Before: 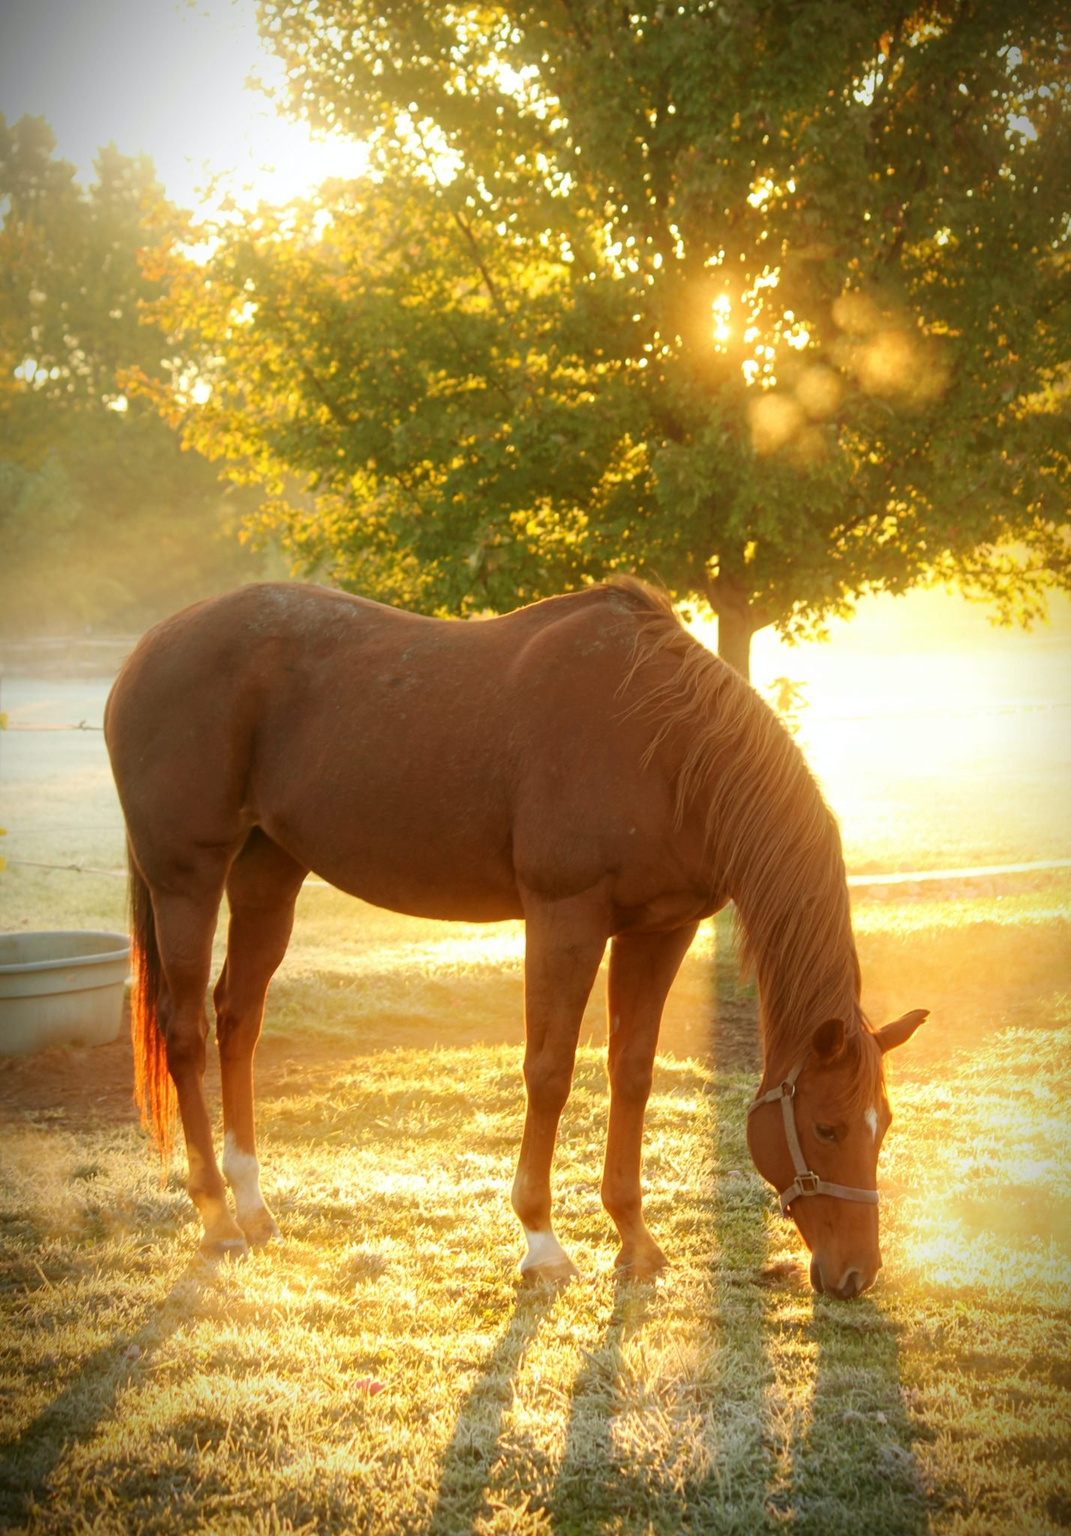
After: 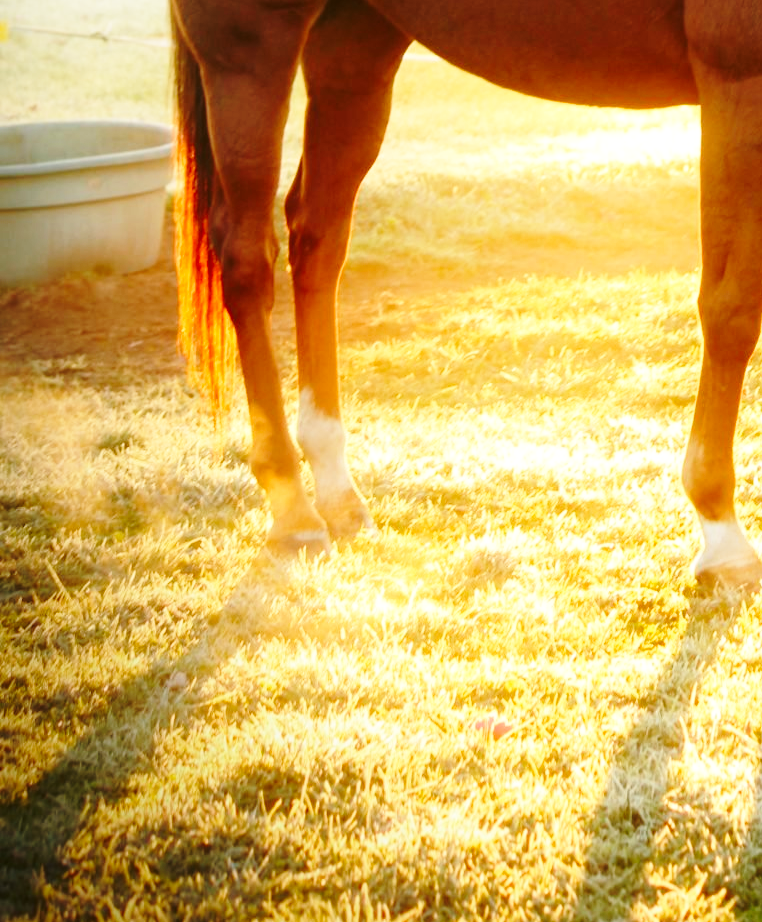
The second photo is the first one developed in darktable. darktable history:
base curve: curves: ch0 [(0, 0) (0.036, 0.037) (0.121, 0.228) (0.46, 0.76) (0.859, 0.983) (1, 1)], preserve colors none
crop and rotate: top 54.778%, right 46.61%, bottom 0.159%
